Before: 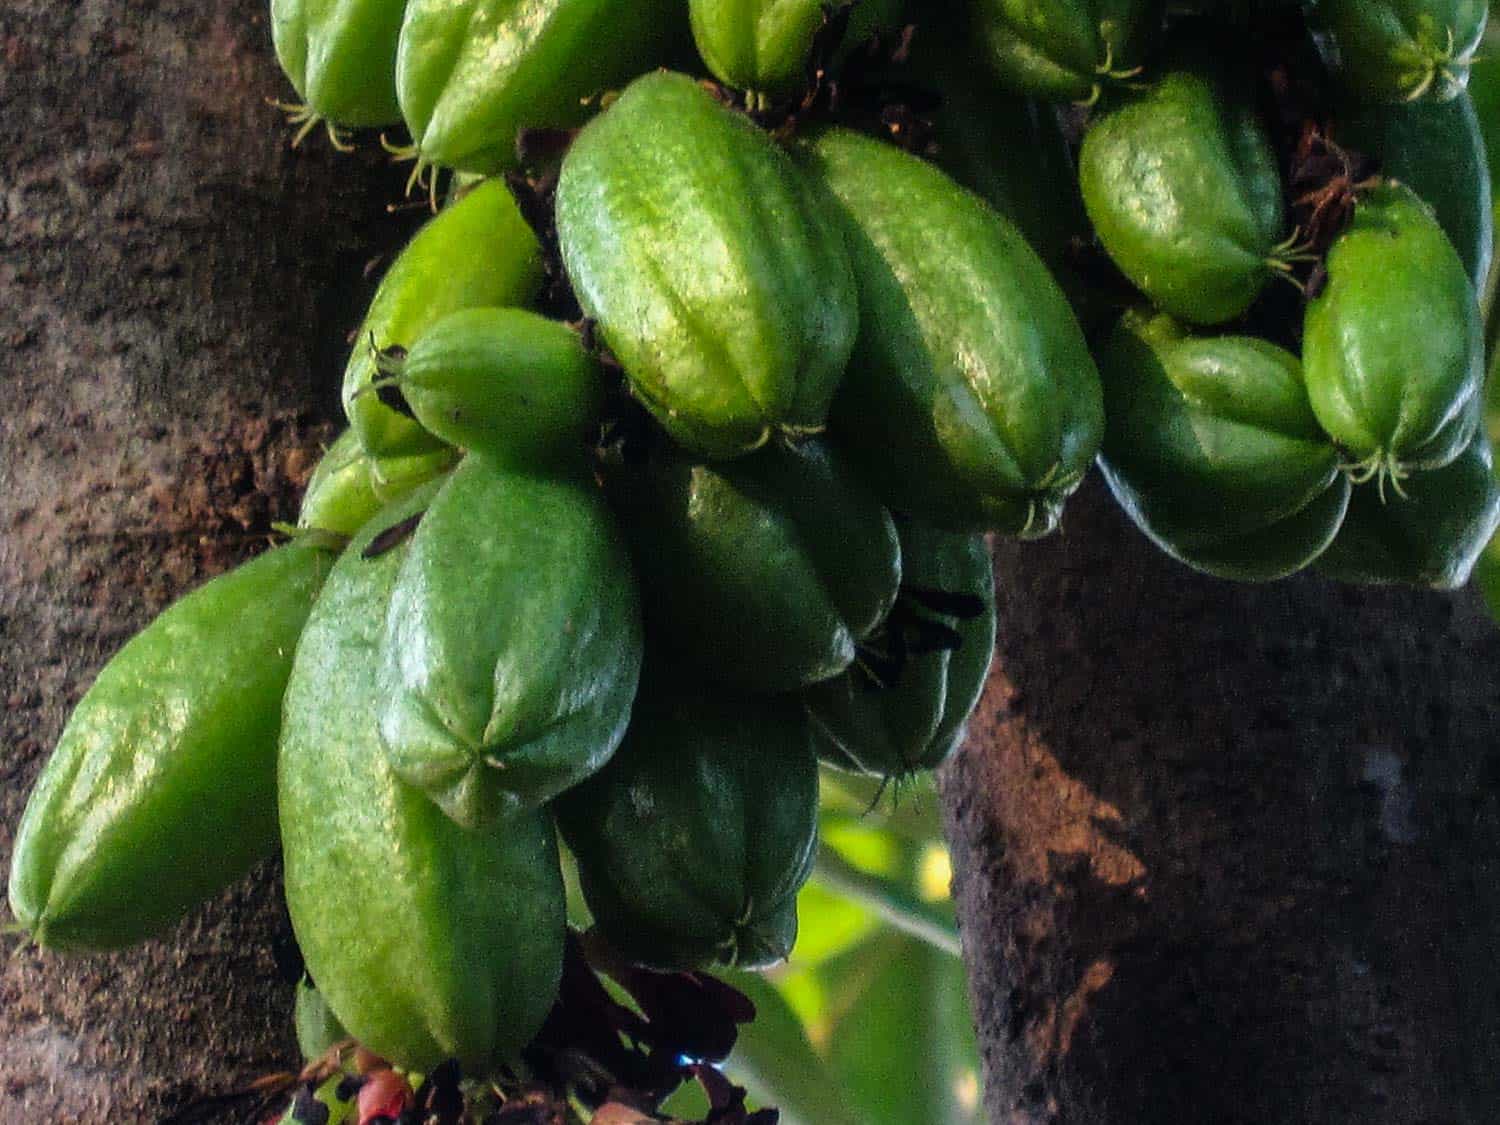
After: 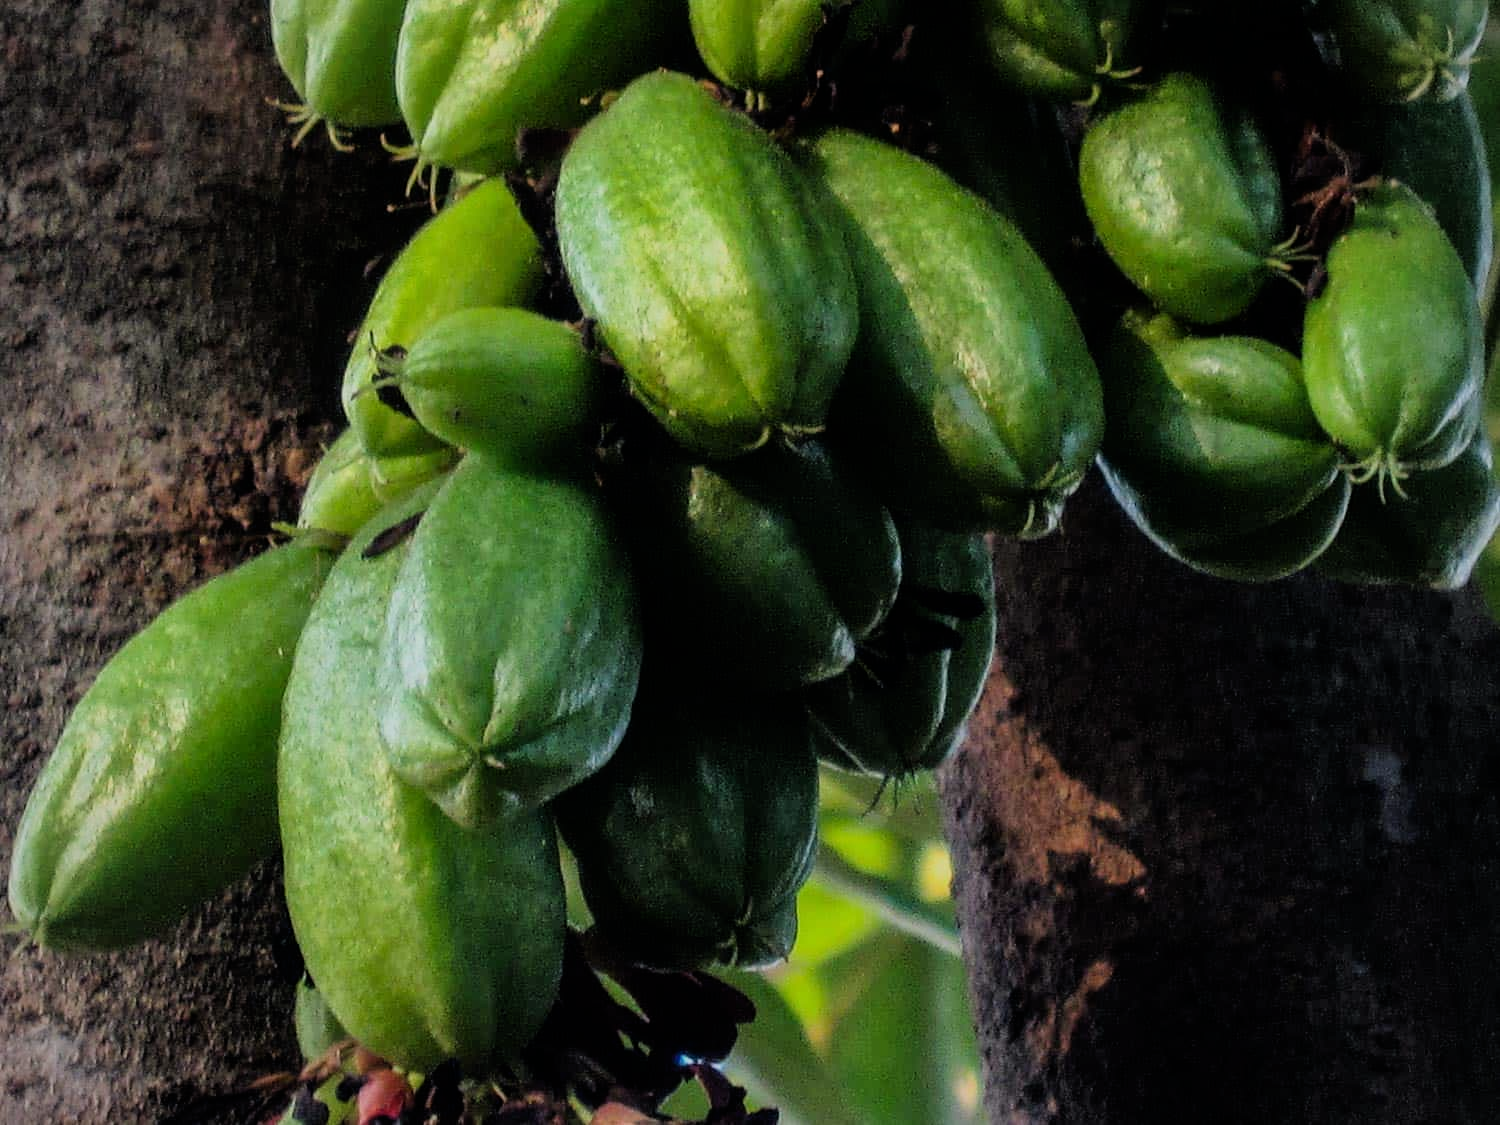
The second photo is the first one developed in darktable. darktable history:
vignetting: fall-off radius 81.94%
filmic rgb: black relative exposure -7.65 EV, white relative exposure 4.56 EV, hardness 3.61, color science v6 (2022)
